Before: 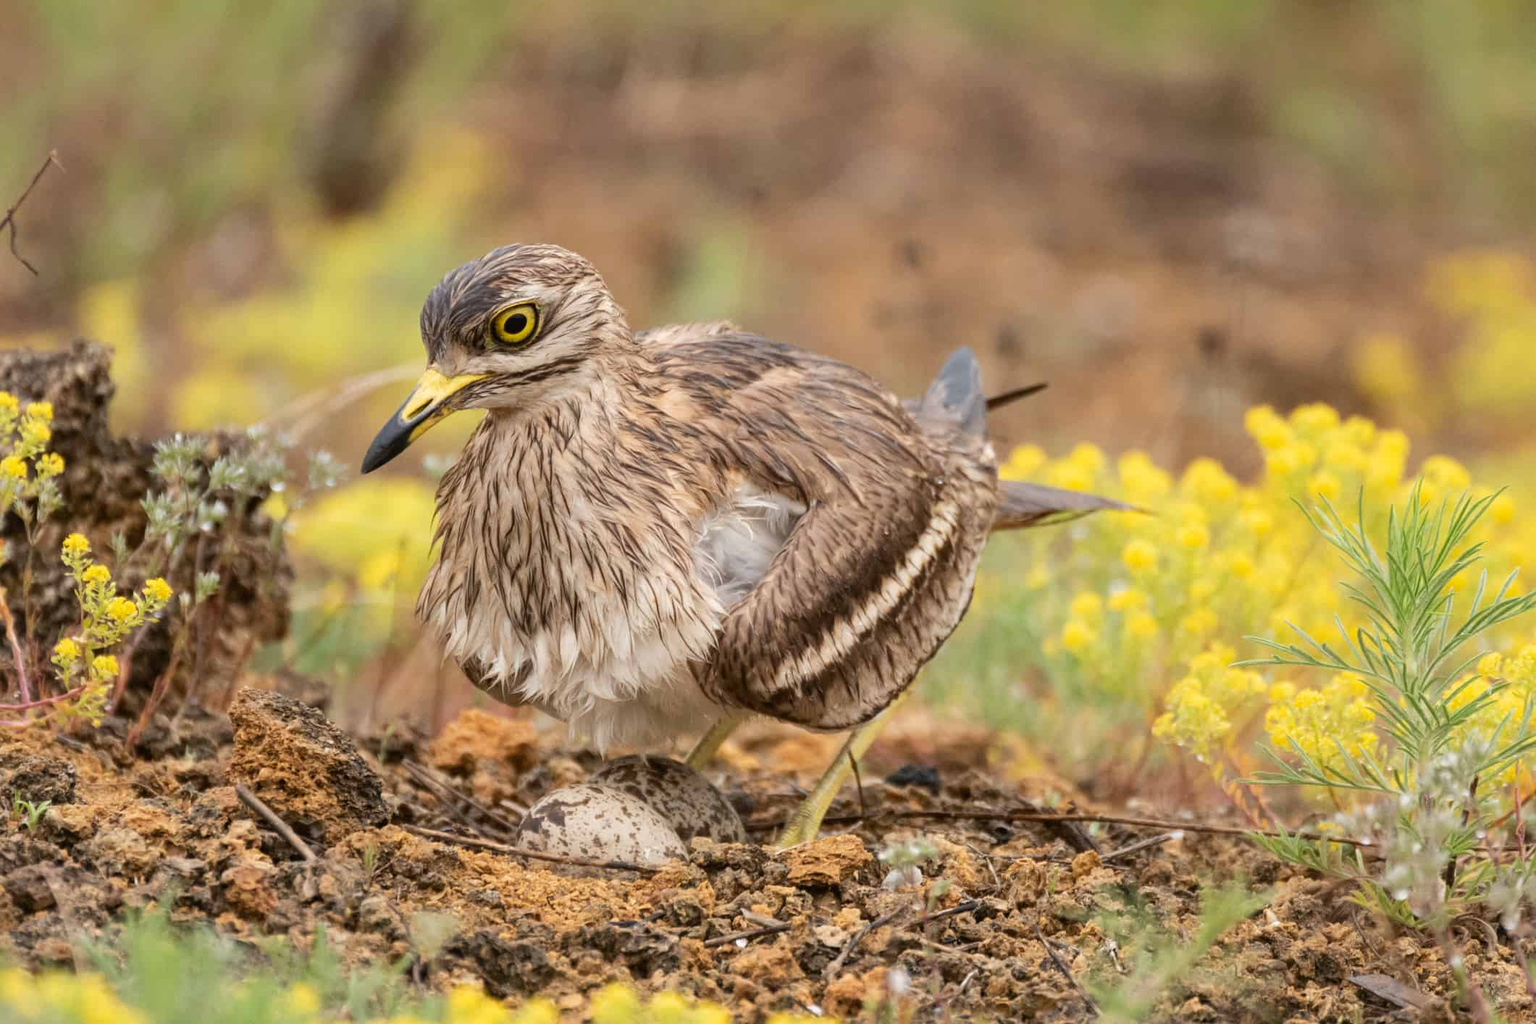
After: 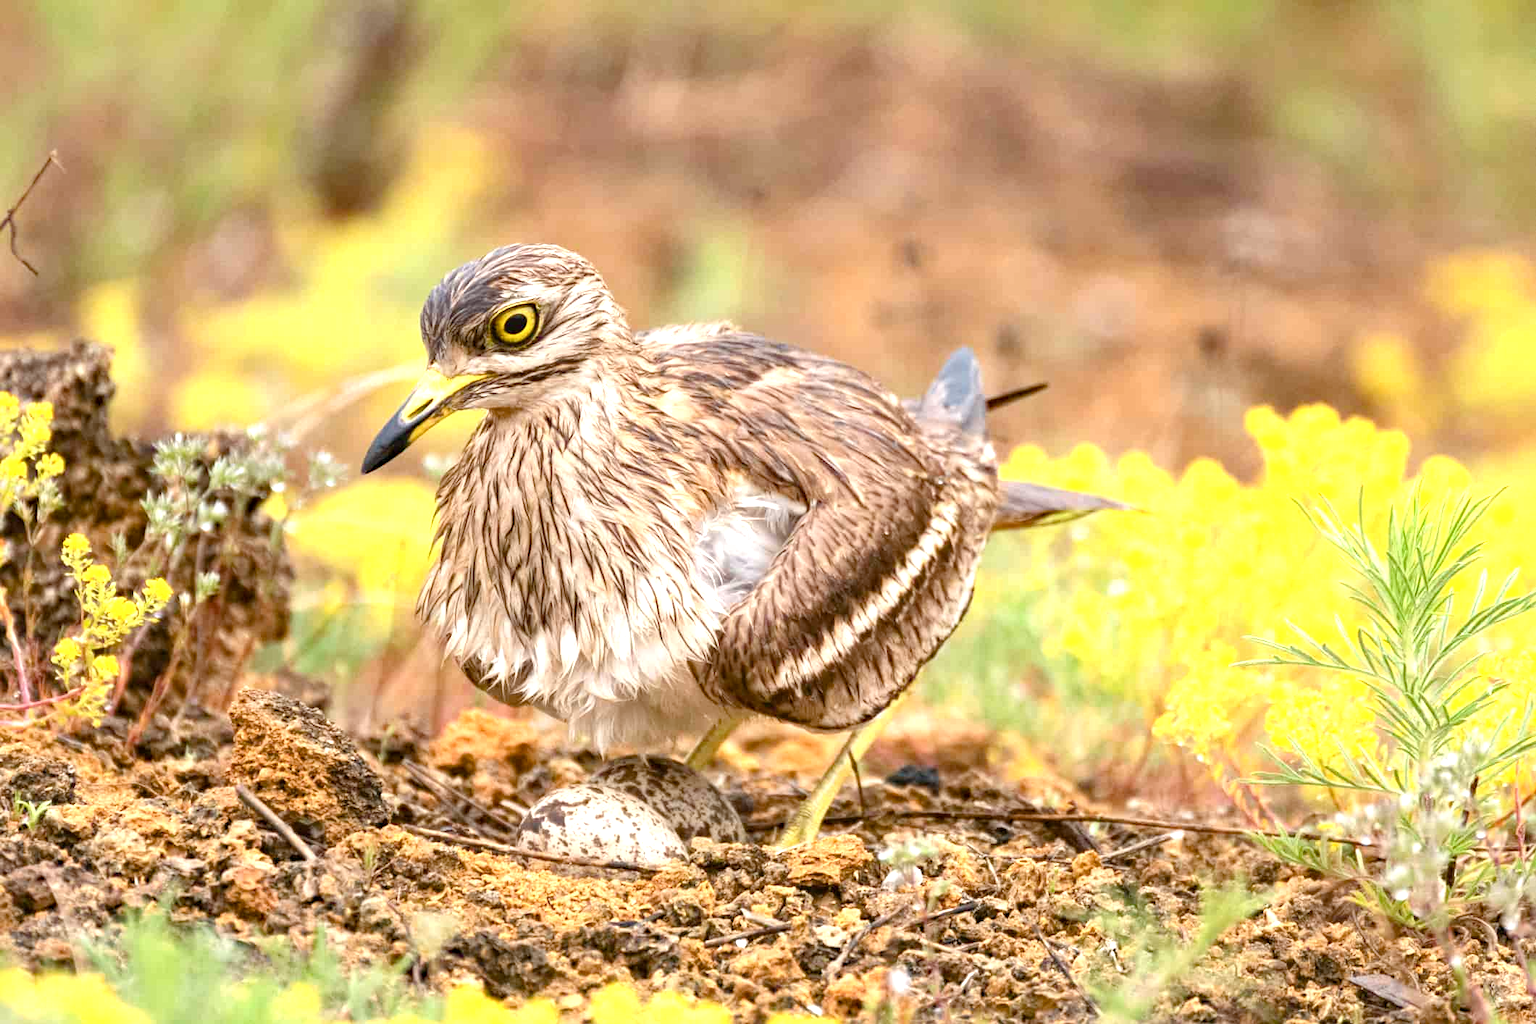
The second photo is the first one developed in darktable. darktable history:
haze removal: compatibility mode true, adaptive false
exposure: black level correction 0, exposure 1.001 EV, compensate highlight preservation false
color balance rgb: perceptual saturation grading › global saturation 15.689%, perceptual saturation grading › highlights -19.294%, perceptual saturation grading › shadows 20.128%
